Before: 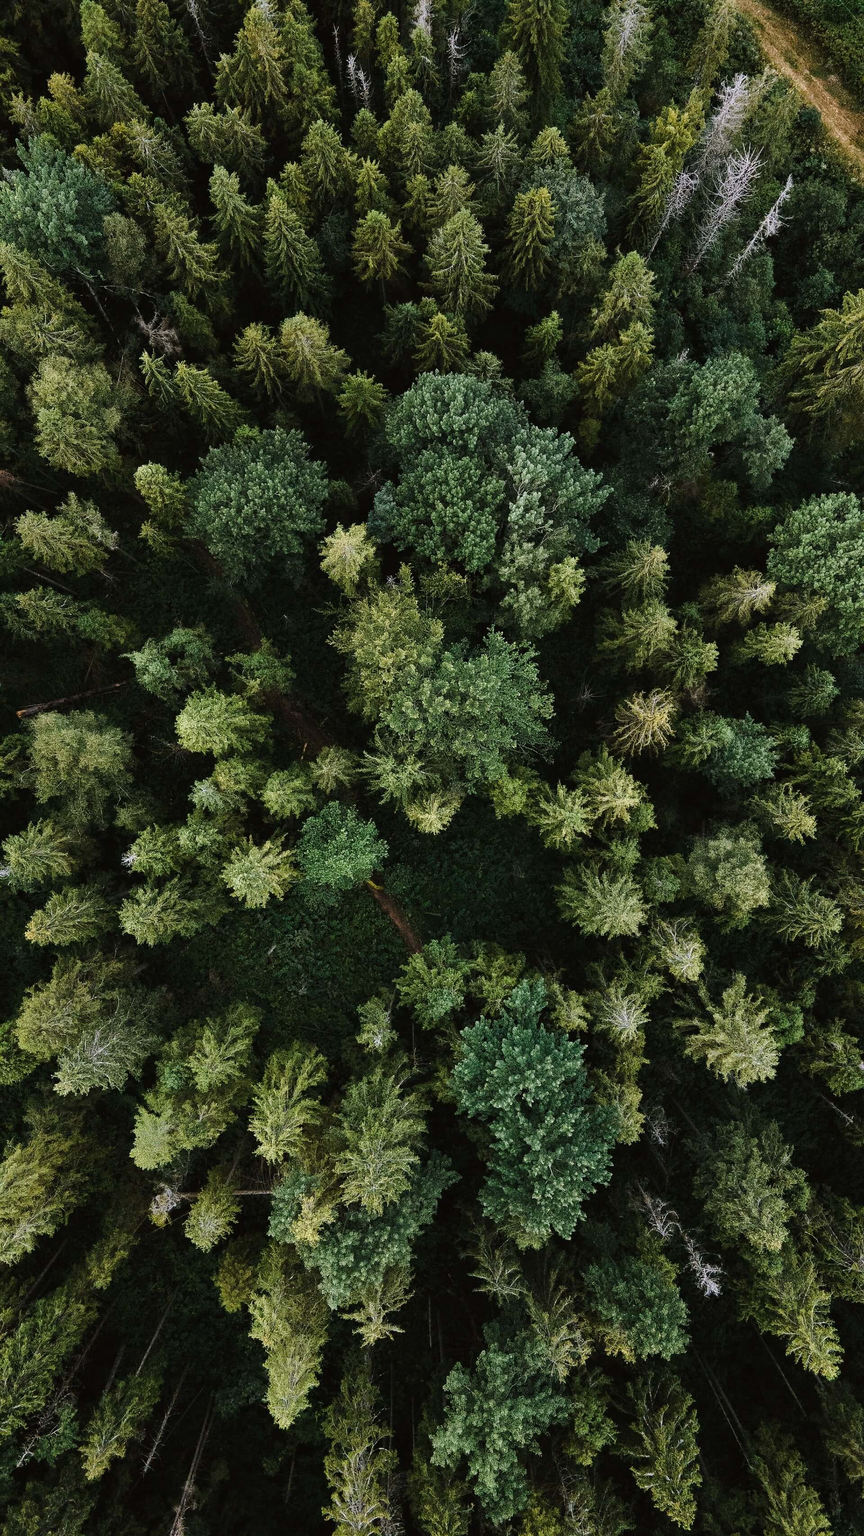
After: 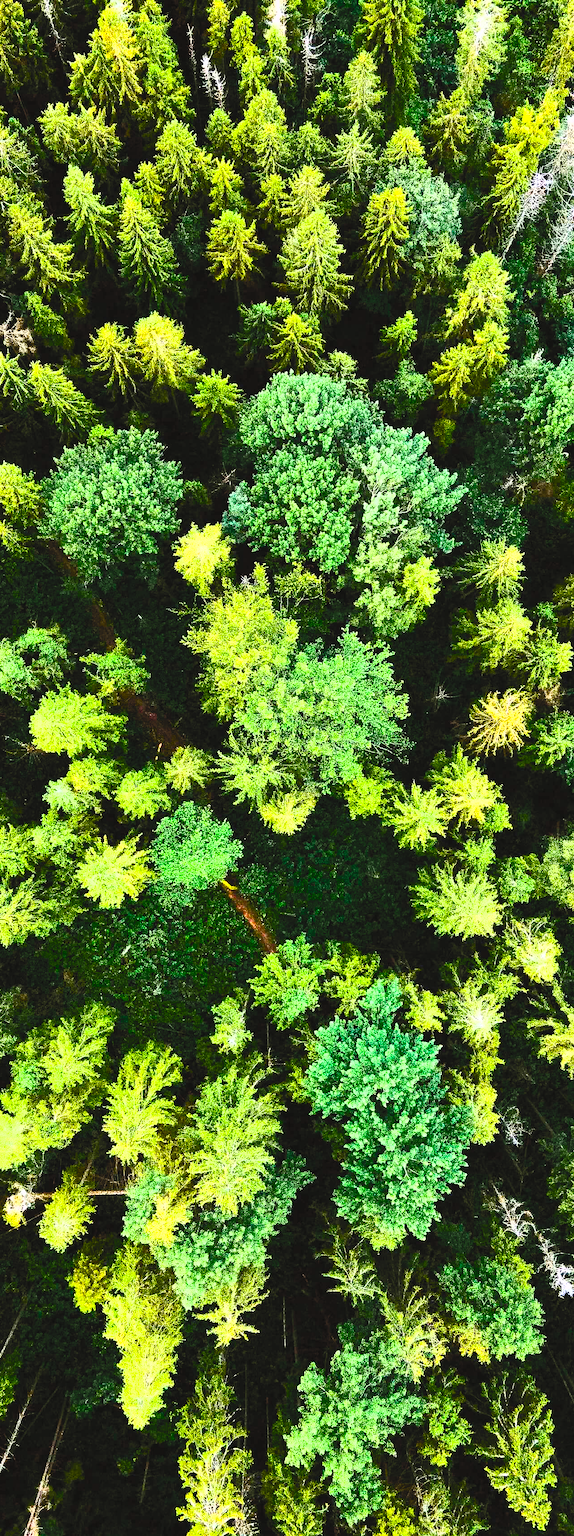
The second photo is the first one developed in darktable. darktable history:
contrast brightness saturation: contrast 1, brightness 1, saturation 1
color balance: mode lift, gamma, gain (sRGB), lift [0.97, 1, 1, 1], gamma [1.03, 1, 1, 1]
crop: left 16.899%, right 16.556%
exposure: black level correction 0, exposure 1.125 EV, compensate exposure bias true, compensate highlight preservation false
color balance rgb: perceptual saturation grading › global saturation 25%, perceptual saturation grading › highlights -50%, perceptual saturation grading › shadows 30%, perceptual brilliance grading › global brilliance 12%, global vibrance 20%
tone equalizer: on, module defaults
filmic rgb: black relative exposure -7.15 EV, white relative exposure 5.36 EV, hardness 3.02, color science v6 (2022)
